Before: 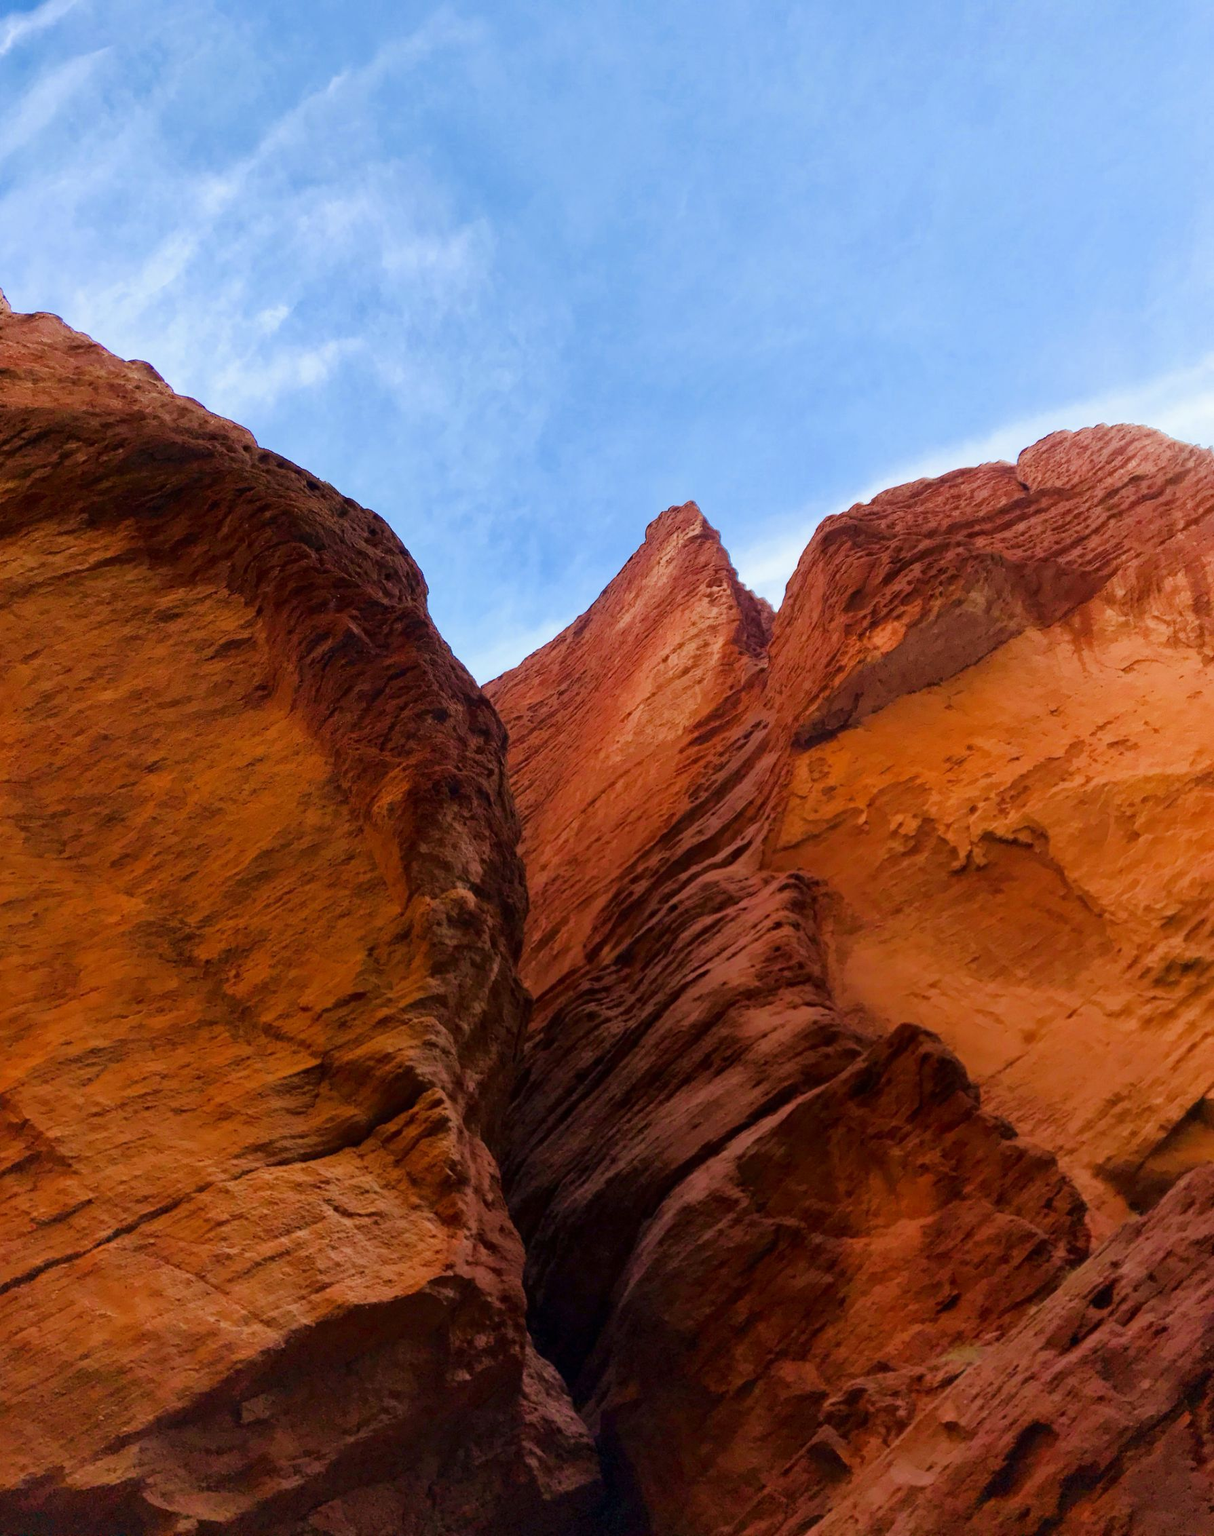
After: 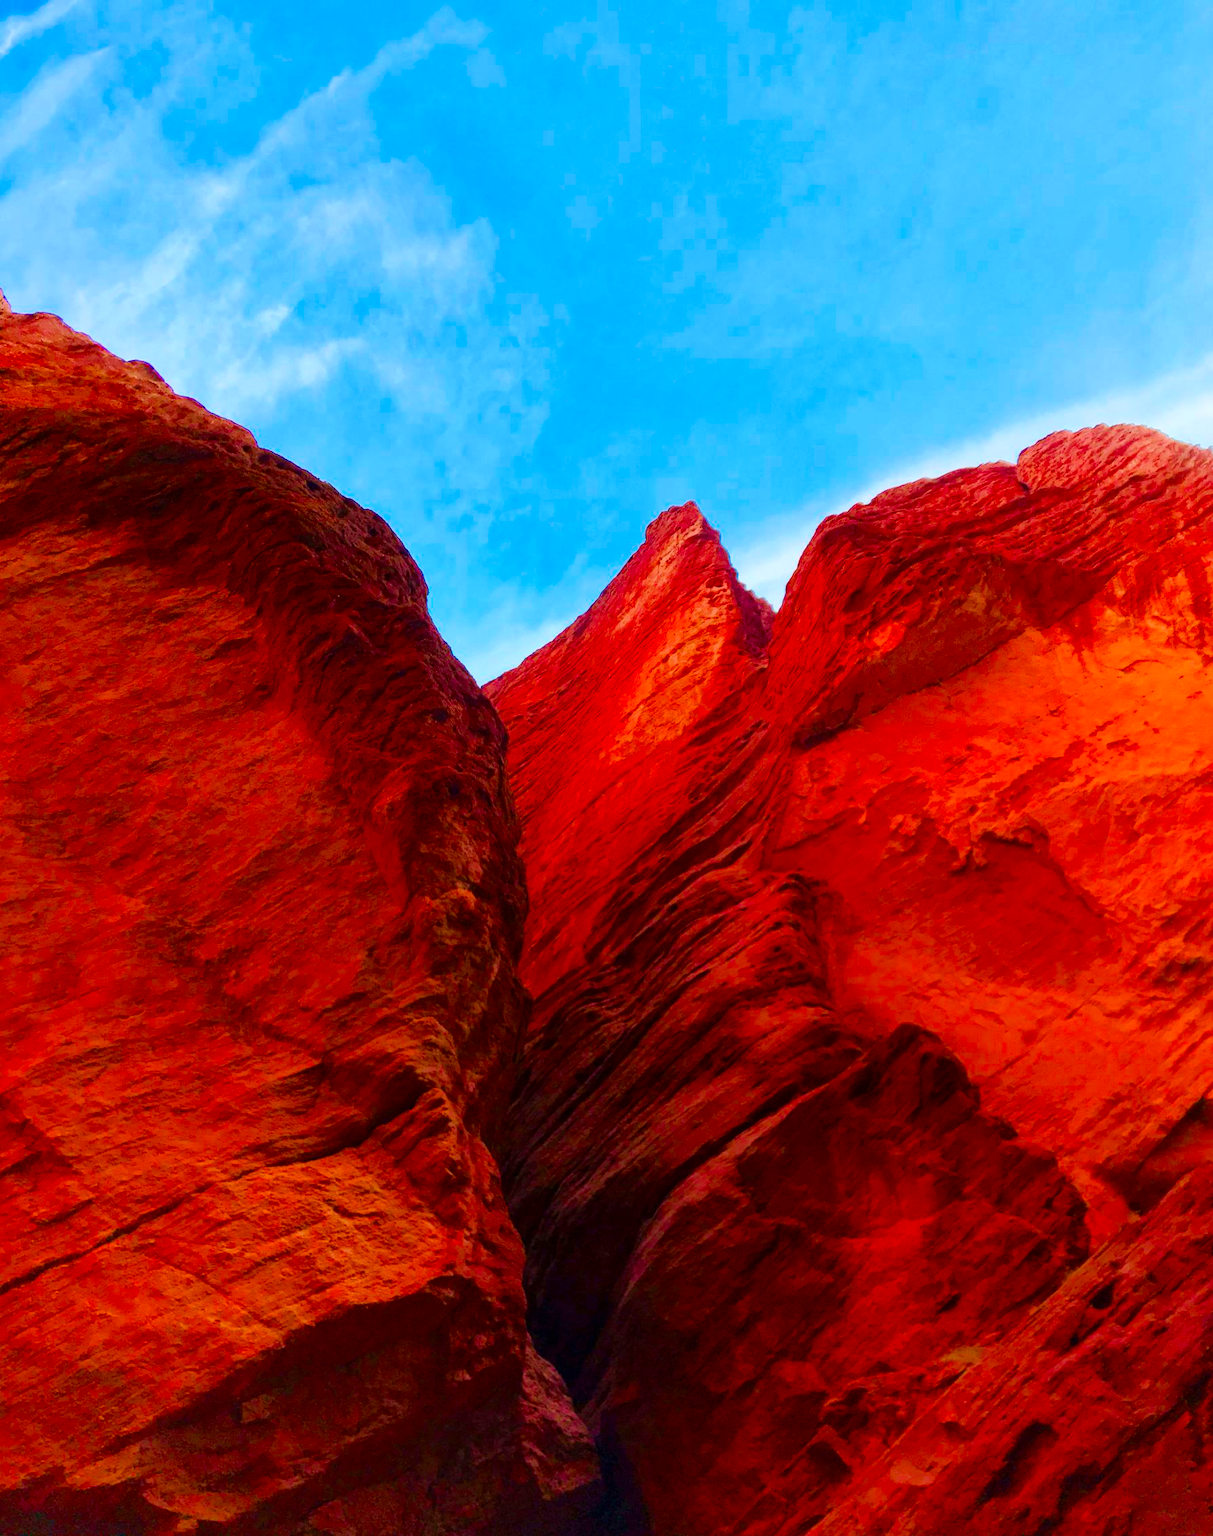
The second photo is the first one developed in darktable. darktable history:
contrast brightness saturation: saturation 0.506
color balance rgb: perceptual saturation grading › global saturation 2.169%, perceptual saturation grading › highlights -1.108%, perceptual saturation grading › mid-tones 4.344%, perceptual saturation grading › shadows 7.493%, global vibrance 9.795%
